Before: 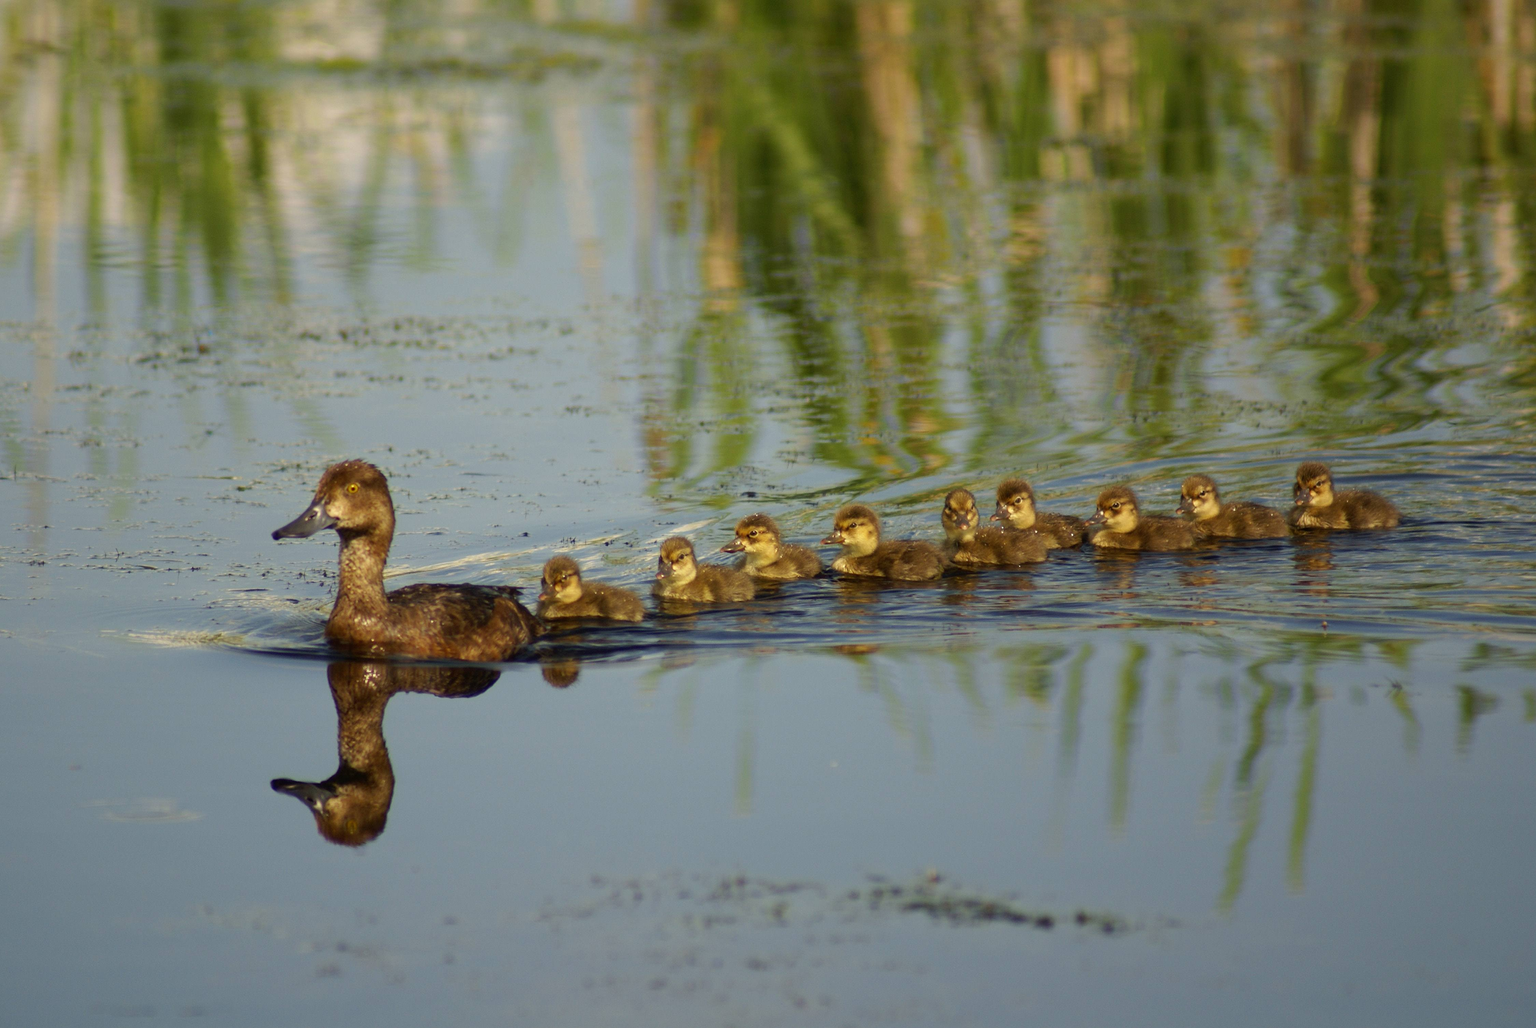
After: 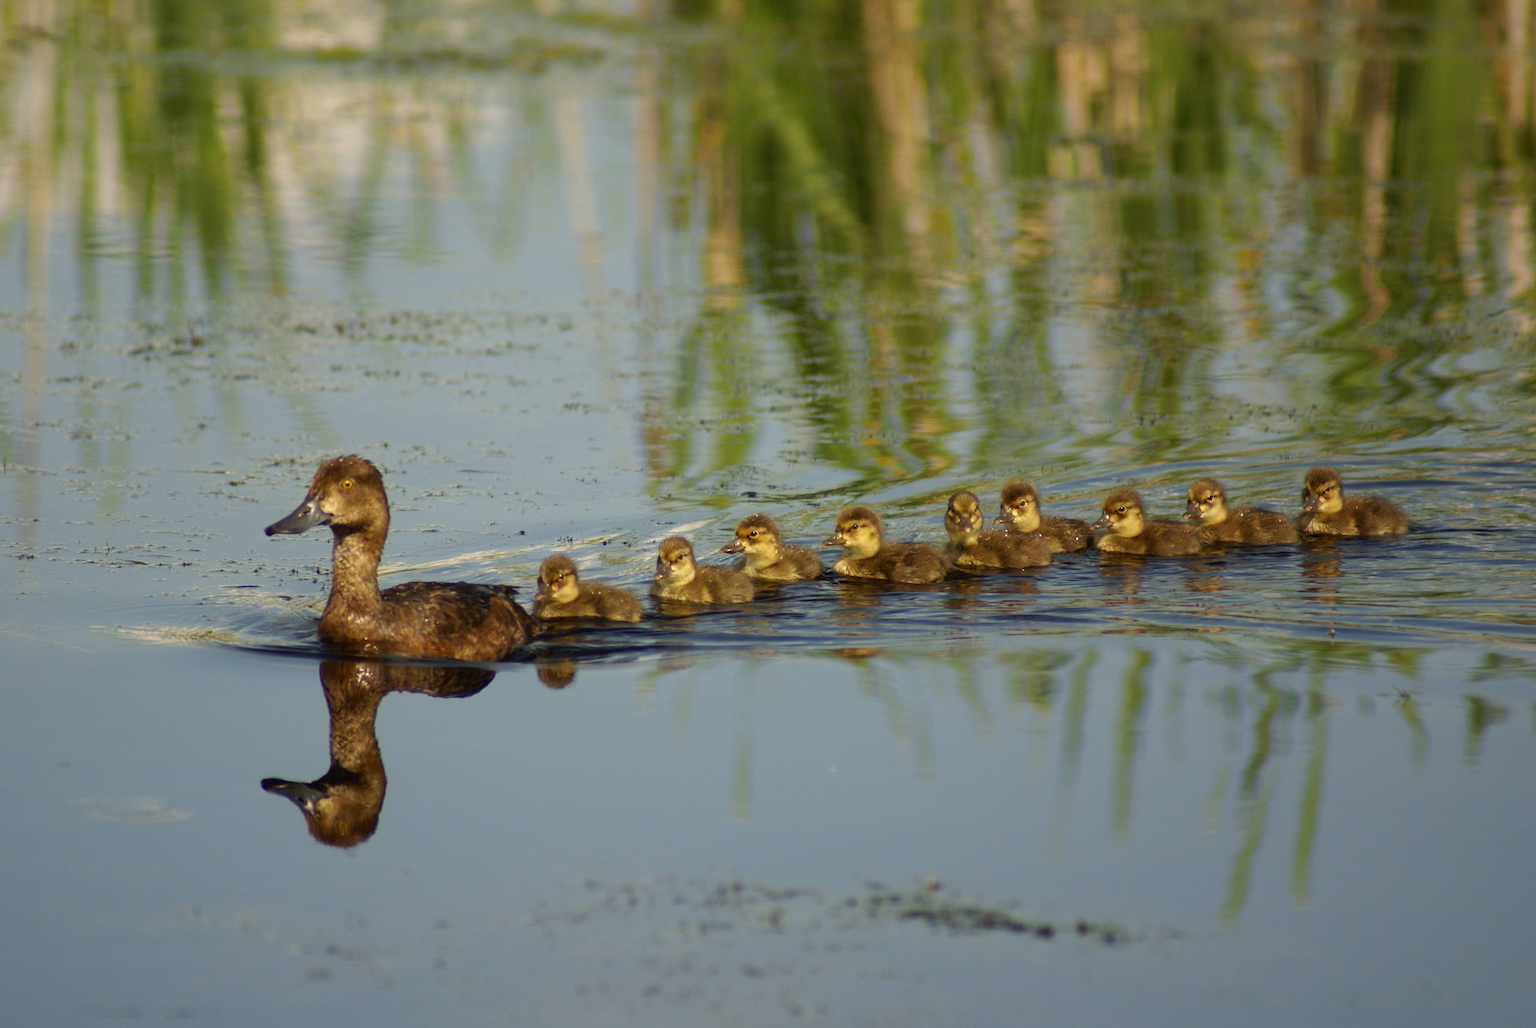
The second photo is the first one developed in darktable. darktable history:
crop and rotate: angle -0.579°
